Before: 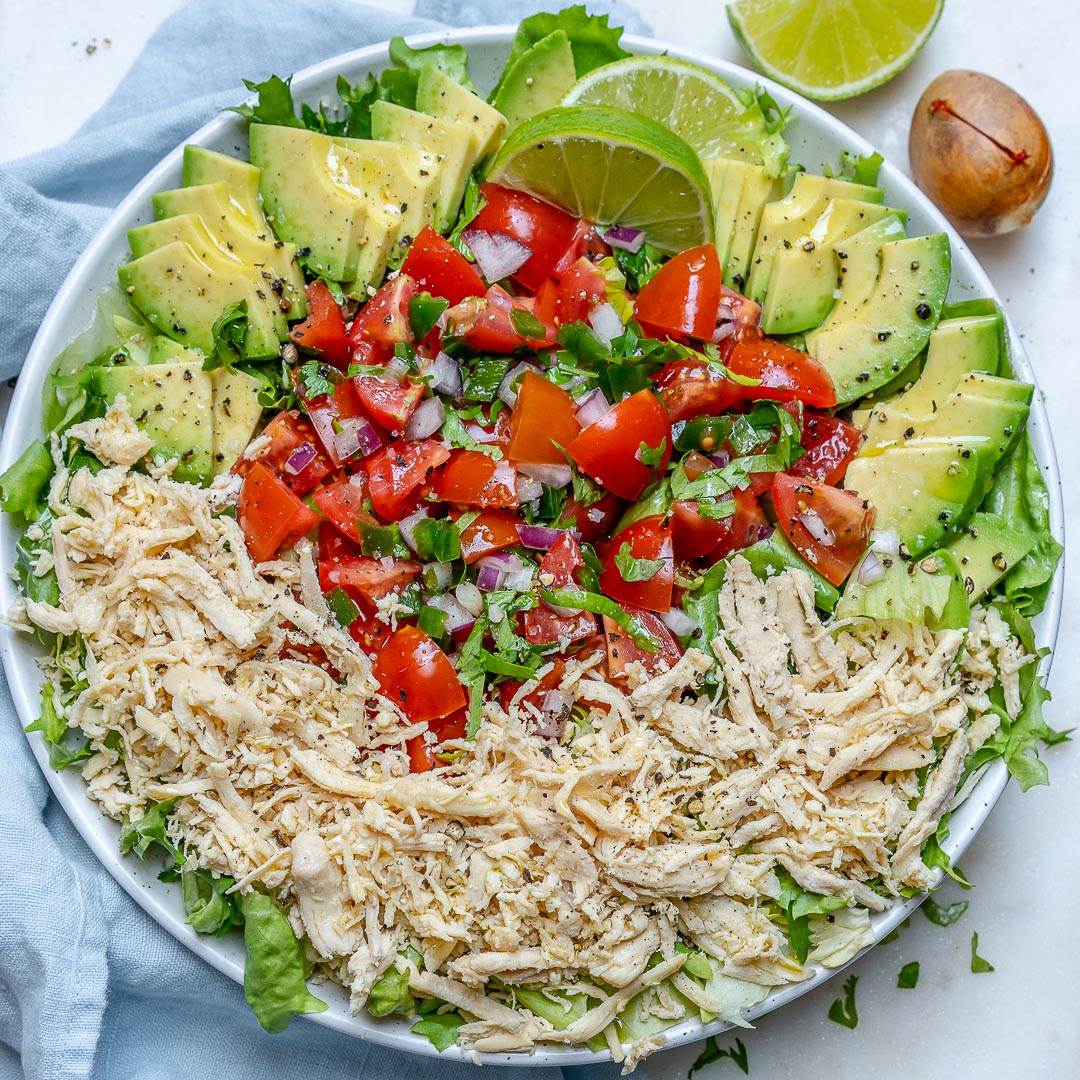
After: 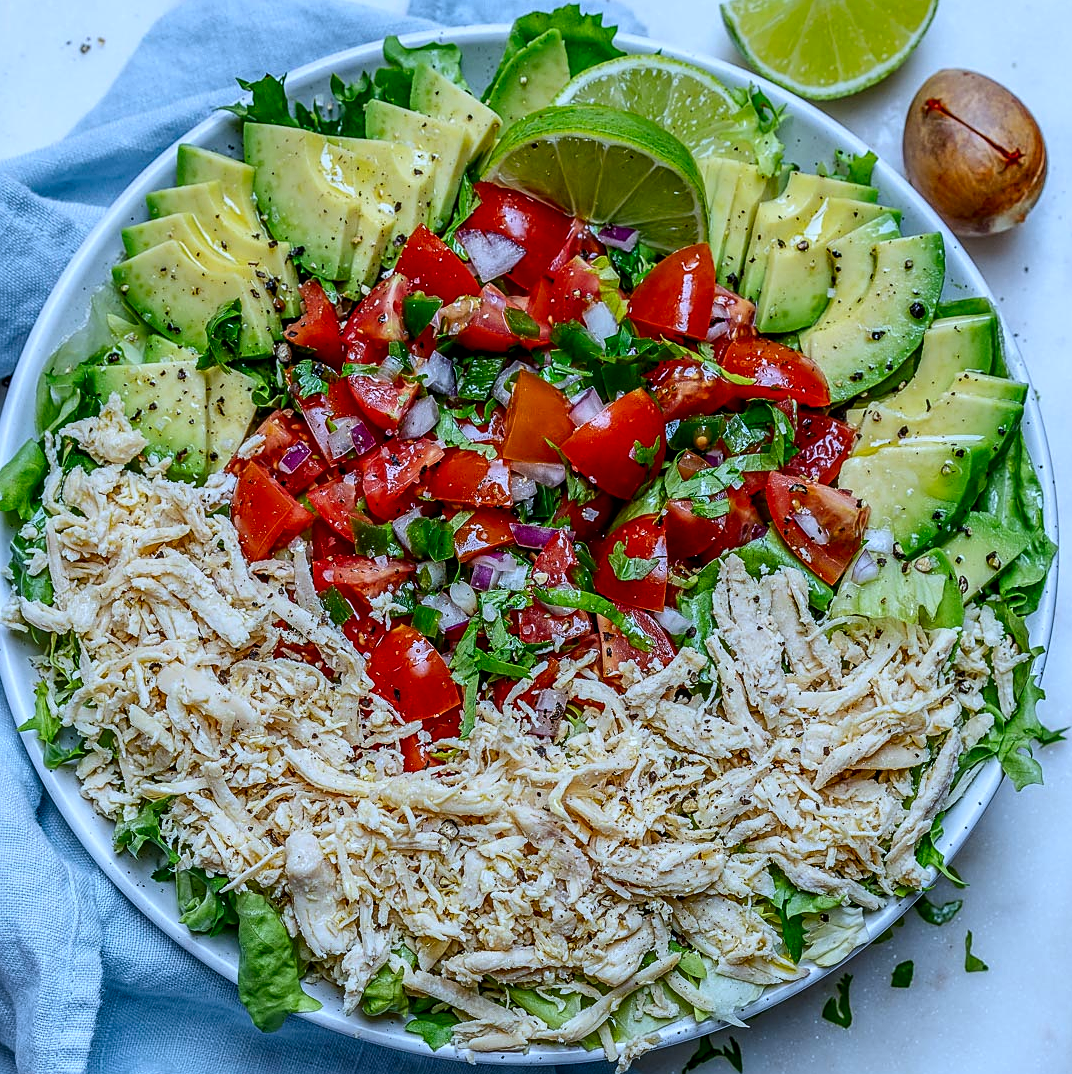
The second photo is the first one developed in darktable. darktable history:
color calibration: x 0.38, y 0.39, temperature 4082.51 K
exposure: exposure -0.391 EV, compensate highlight preservation false
crop and rotate: left 0.683%, top 0.148%, bottom 0.399%
levels: levels [0, 0.492, 0.984]
contrast brightness saturation: contrast 0.134, brightness -0.052, saturation 0.154
local contrast: on, module defaults
sharpen: on, module defaults
